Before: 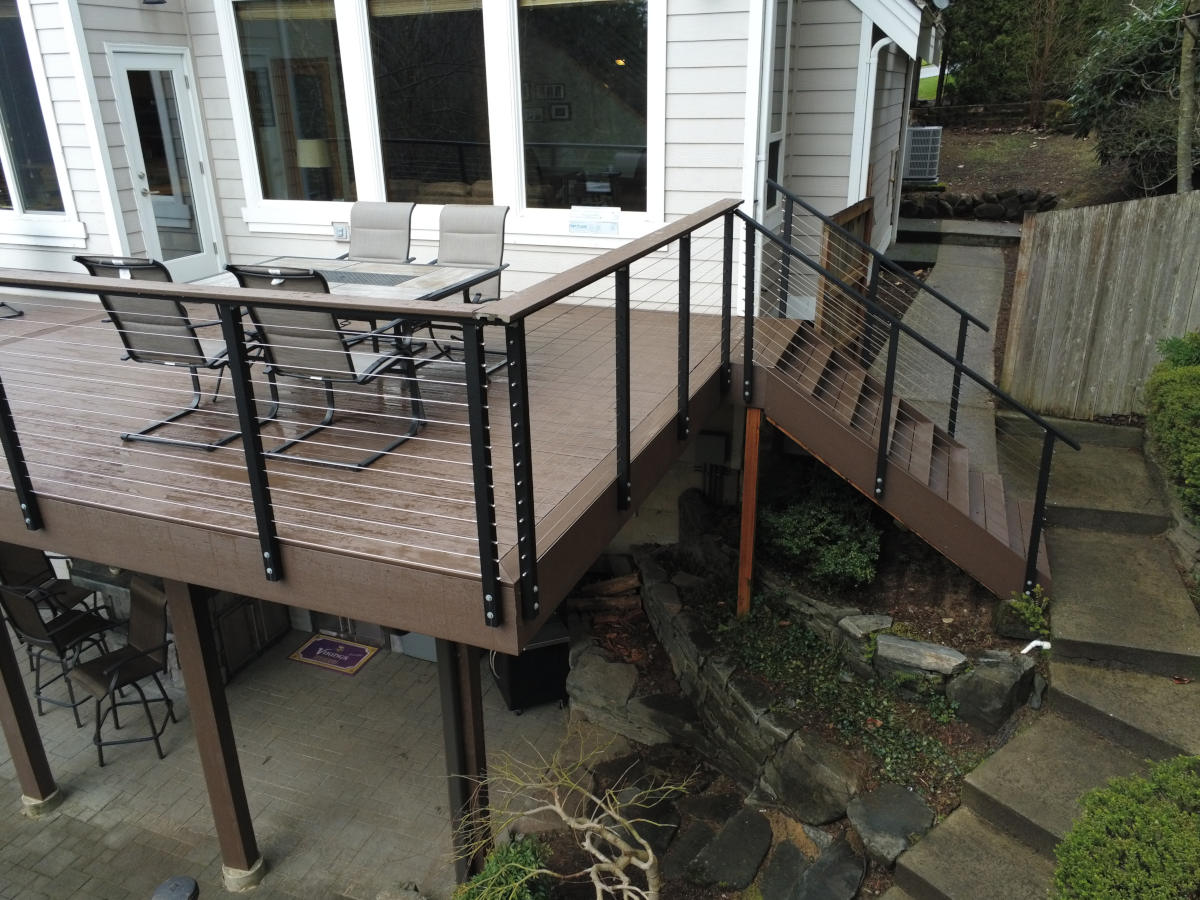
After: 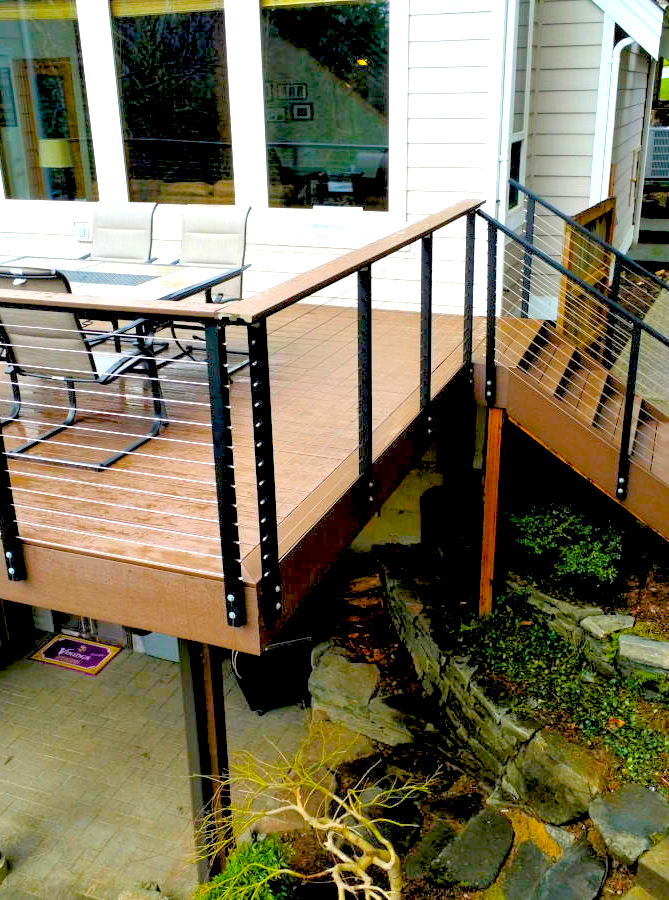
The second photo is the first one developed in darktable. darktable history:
color balance rgb: perceptual saturation grading › global saturation 65.112%, perceptual saturation grading › highlights 49.785%, perceptual saturation grading › shadows 29.552%, contrast -29.498%
exposure: black level correction 0.015, exposure 1.796 EV, compensate exposure bias true, compensate highlight preservation false
local contrast: mode bilateral grid, contrast 24, coarseness 50, detail 121%, midtone range 0.2
crop: left 21.546%, right 22.623%
